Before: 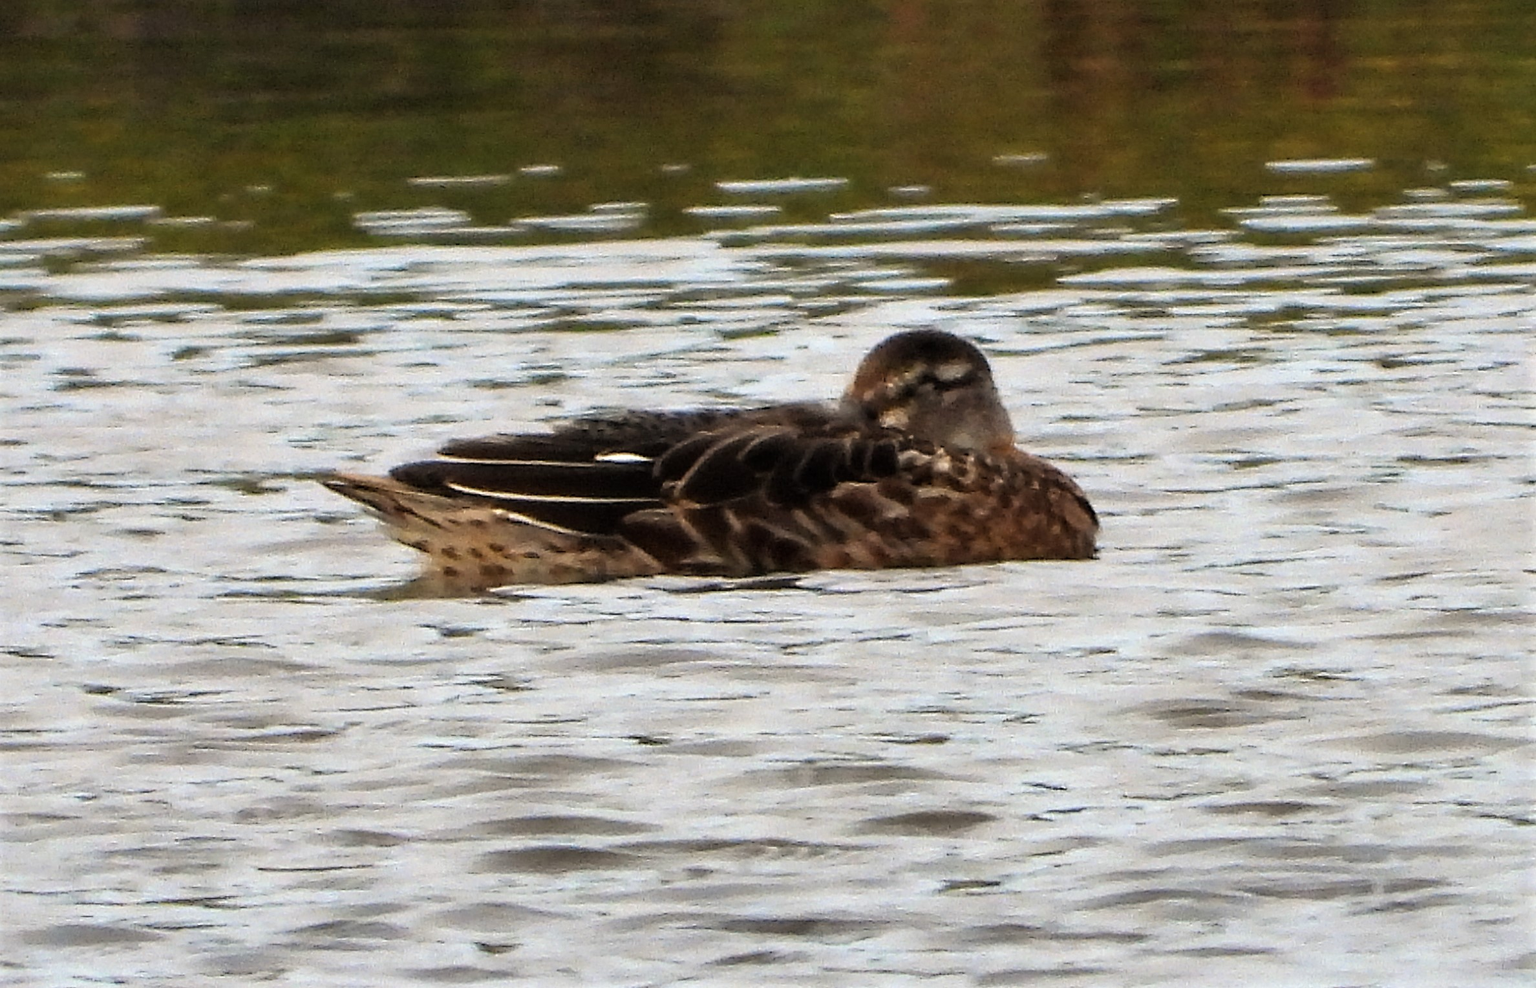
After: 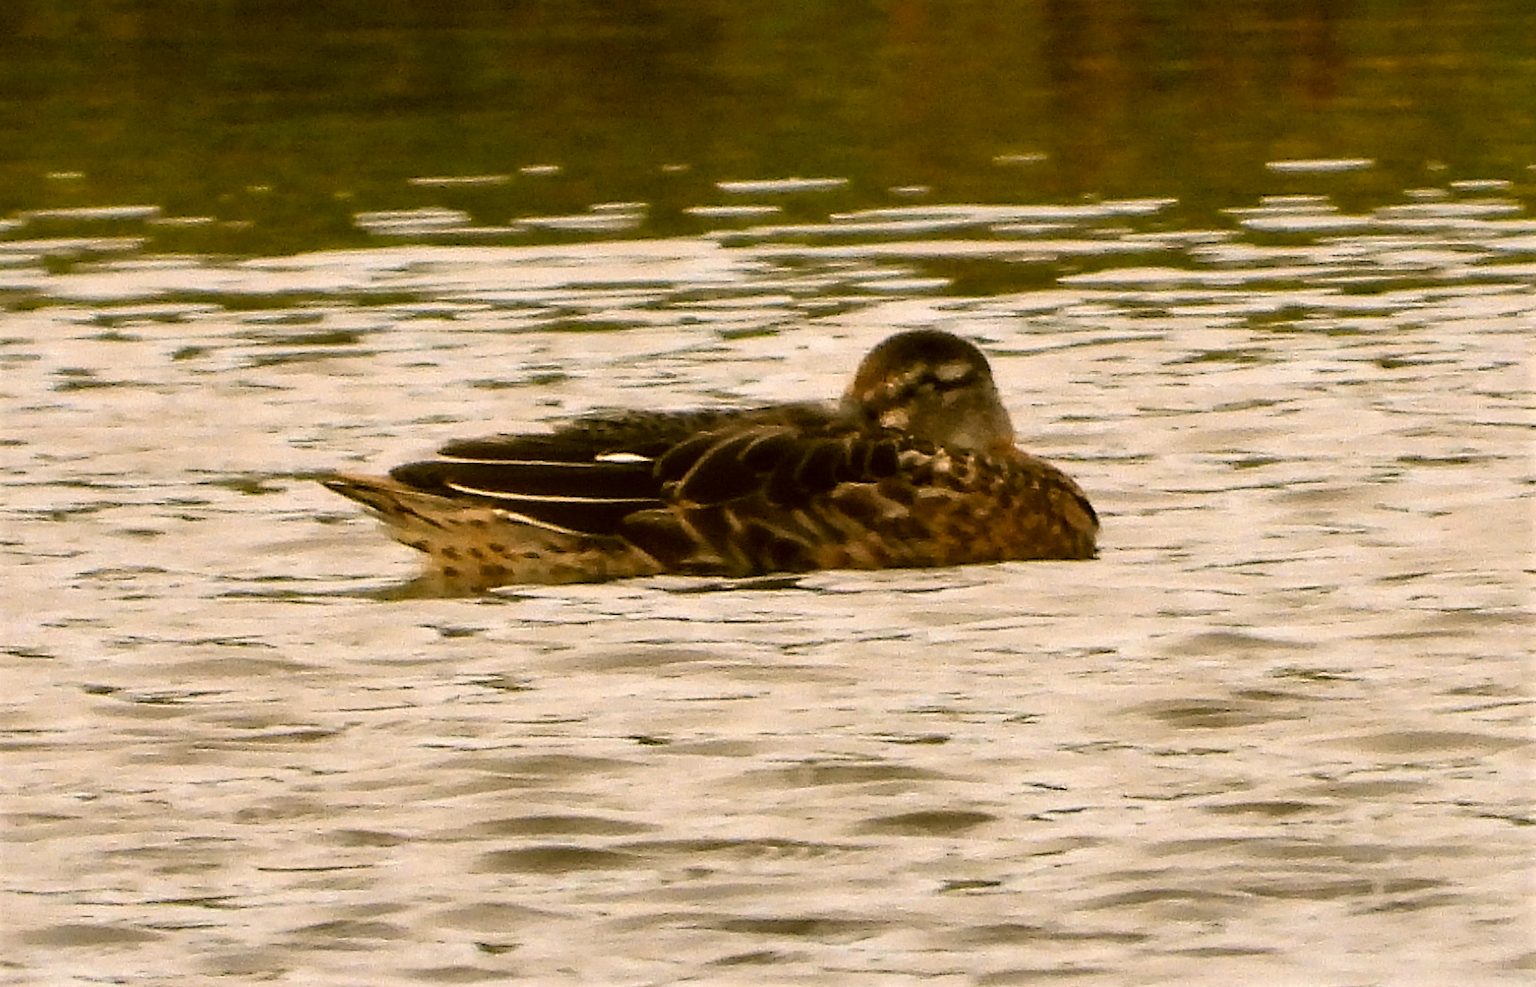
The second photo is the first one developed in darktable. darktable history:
color correction: highlights a* 8.49, highlights b* 15.61, shadows a* -0.443, shadows b* 26.36
